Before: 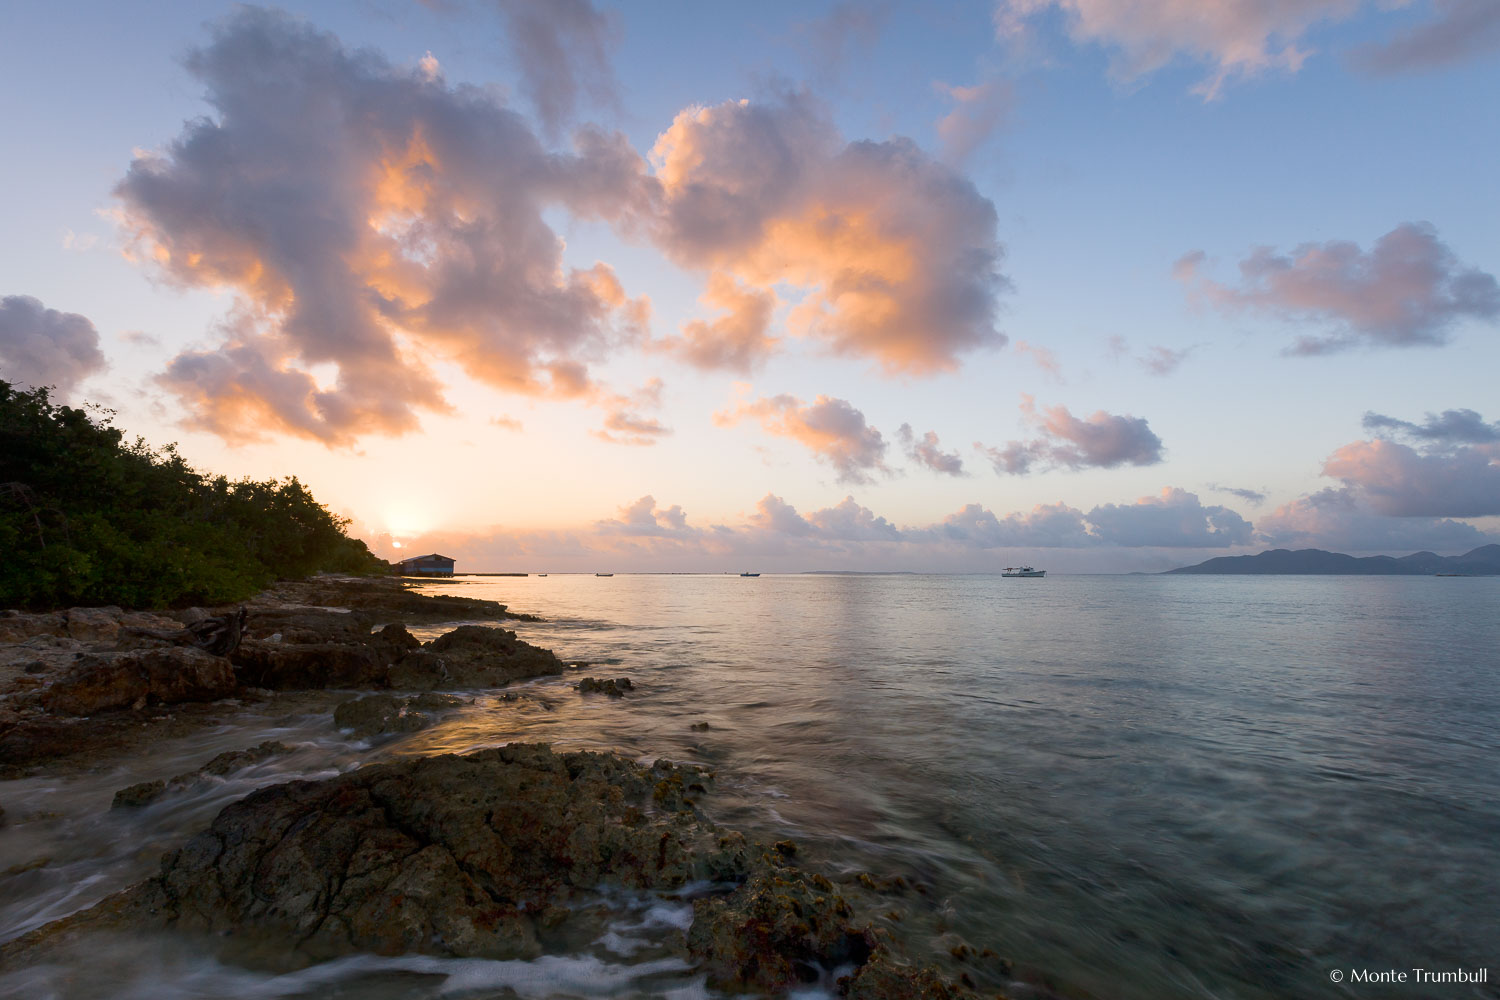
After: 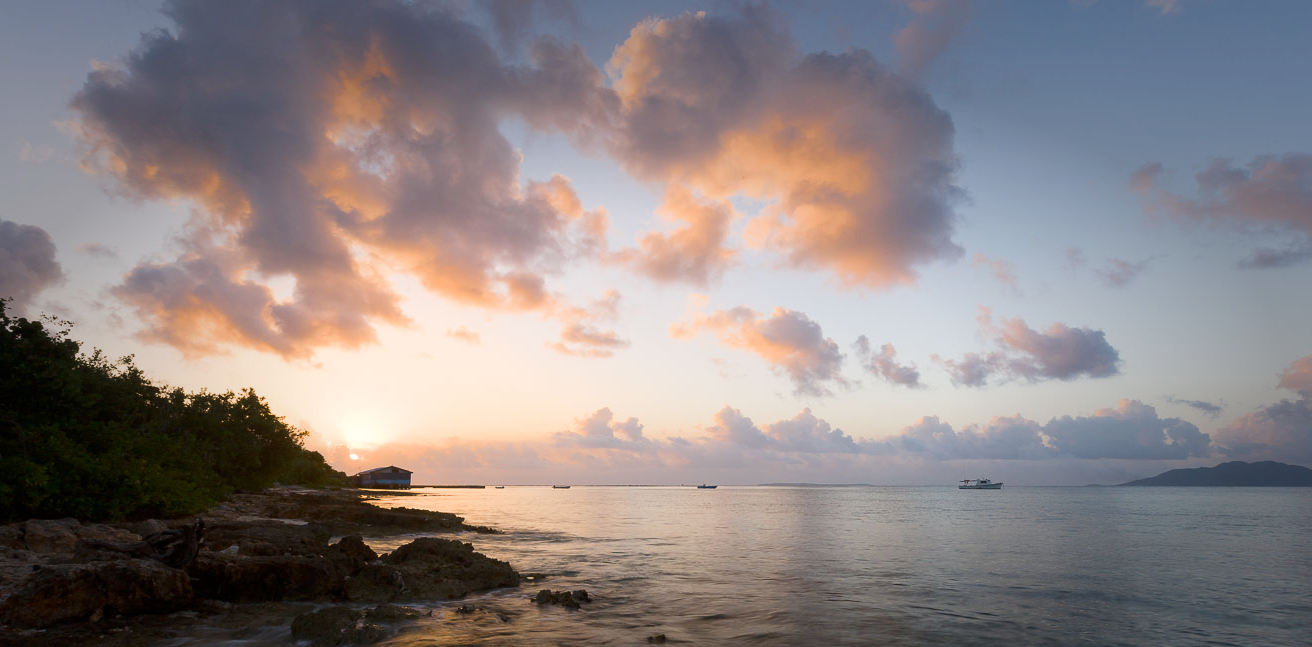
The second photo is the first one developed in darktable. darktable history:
vignetting: fall-off start 48.93%, saturation -0.016, center (-0.034, 0.155), automatic ratio true, width/height ratio 1.294
crop: left 2.886%, top 8.822%, right 9.609%, bottom 26.445%
